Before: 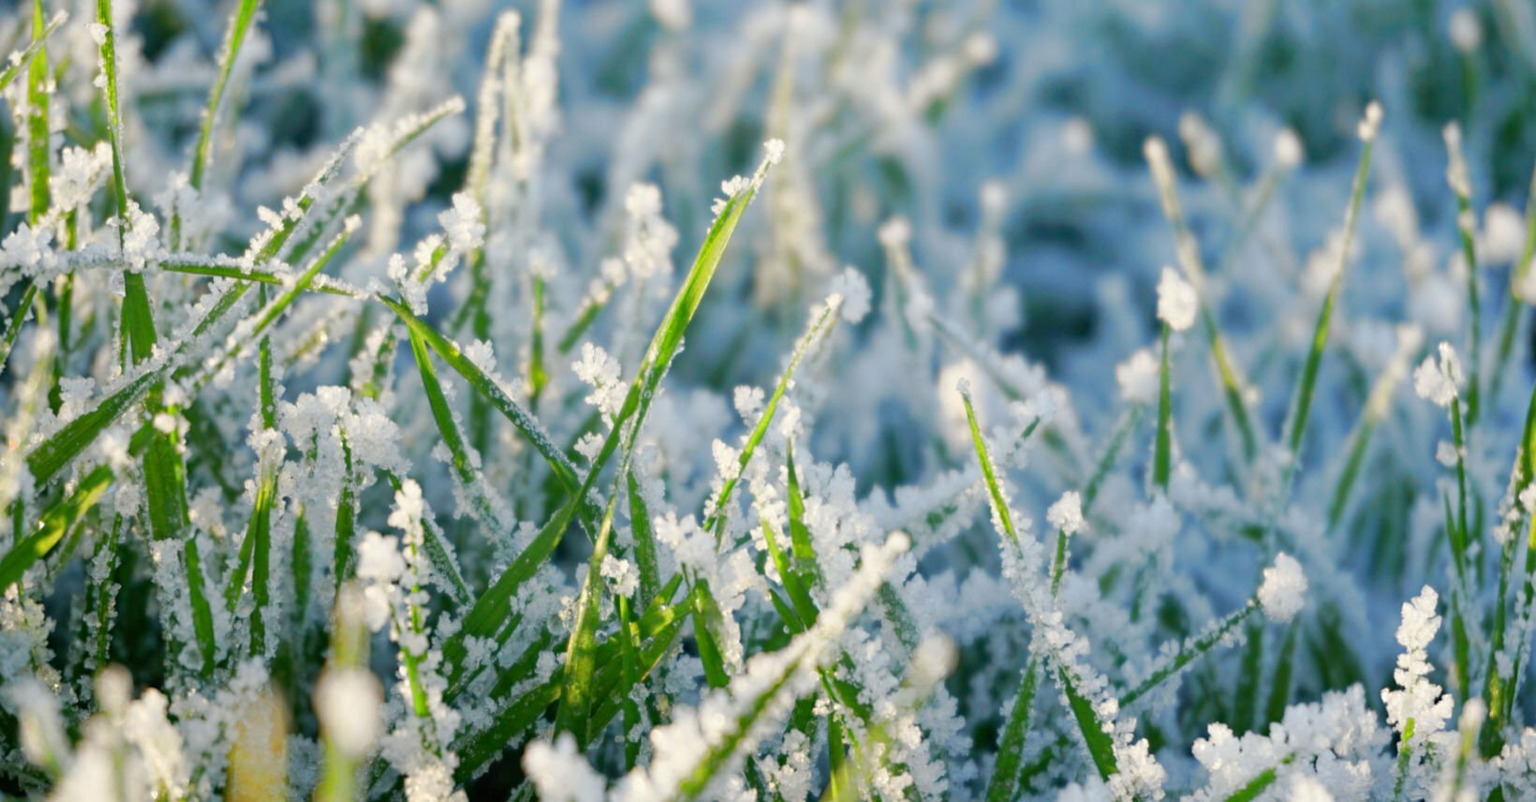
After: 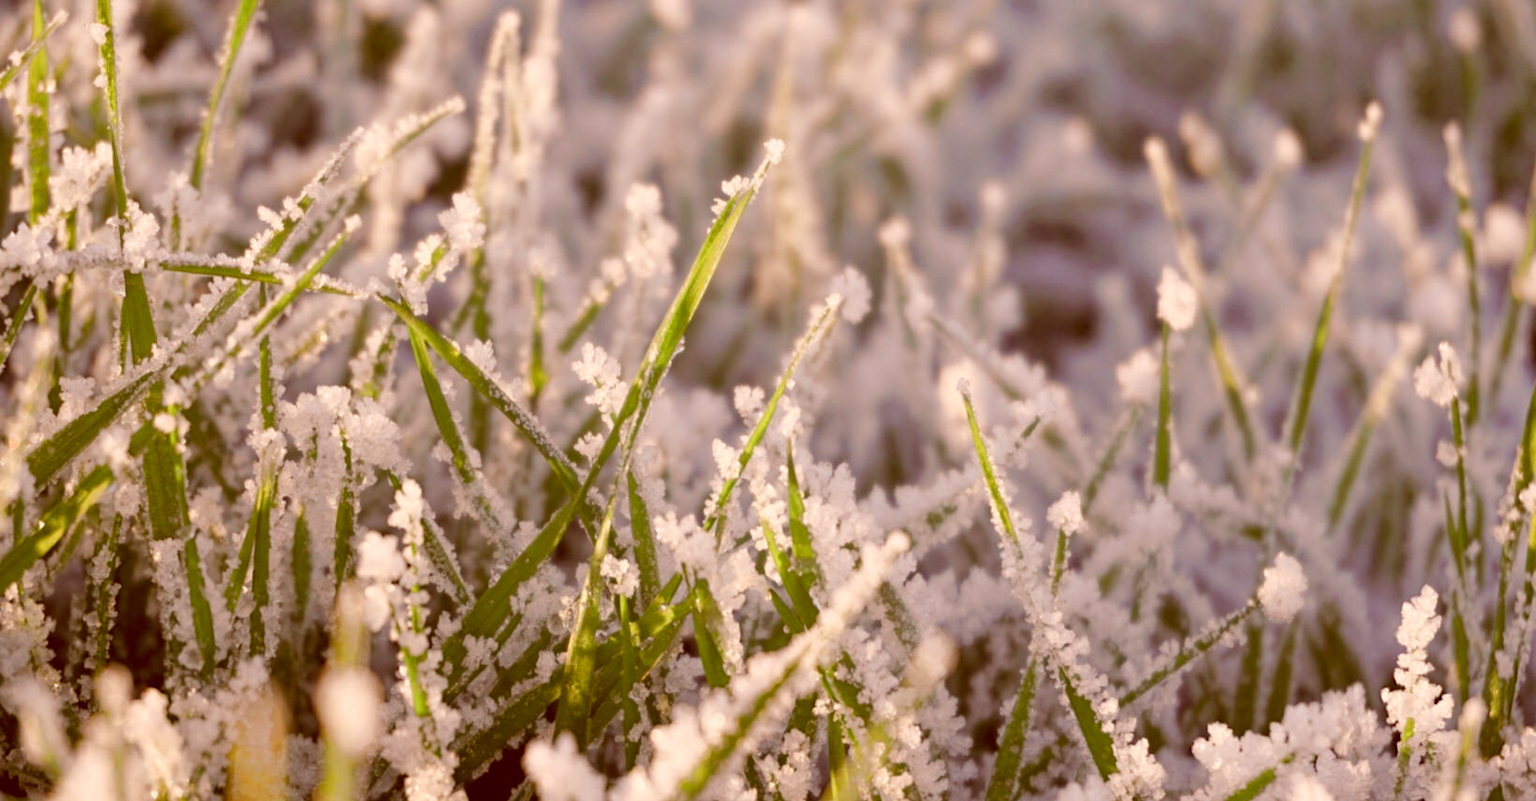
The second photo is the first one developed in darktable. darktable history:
color correction: highlights a* 9.39, highlights b* 8.52, shadows a* 39.33, shadows b* 39.94, saturation 0.795
